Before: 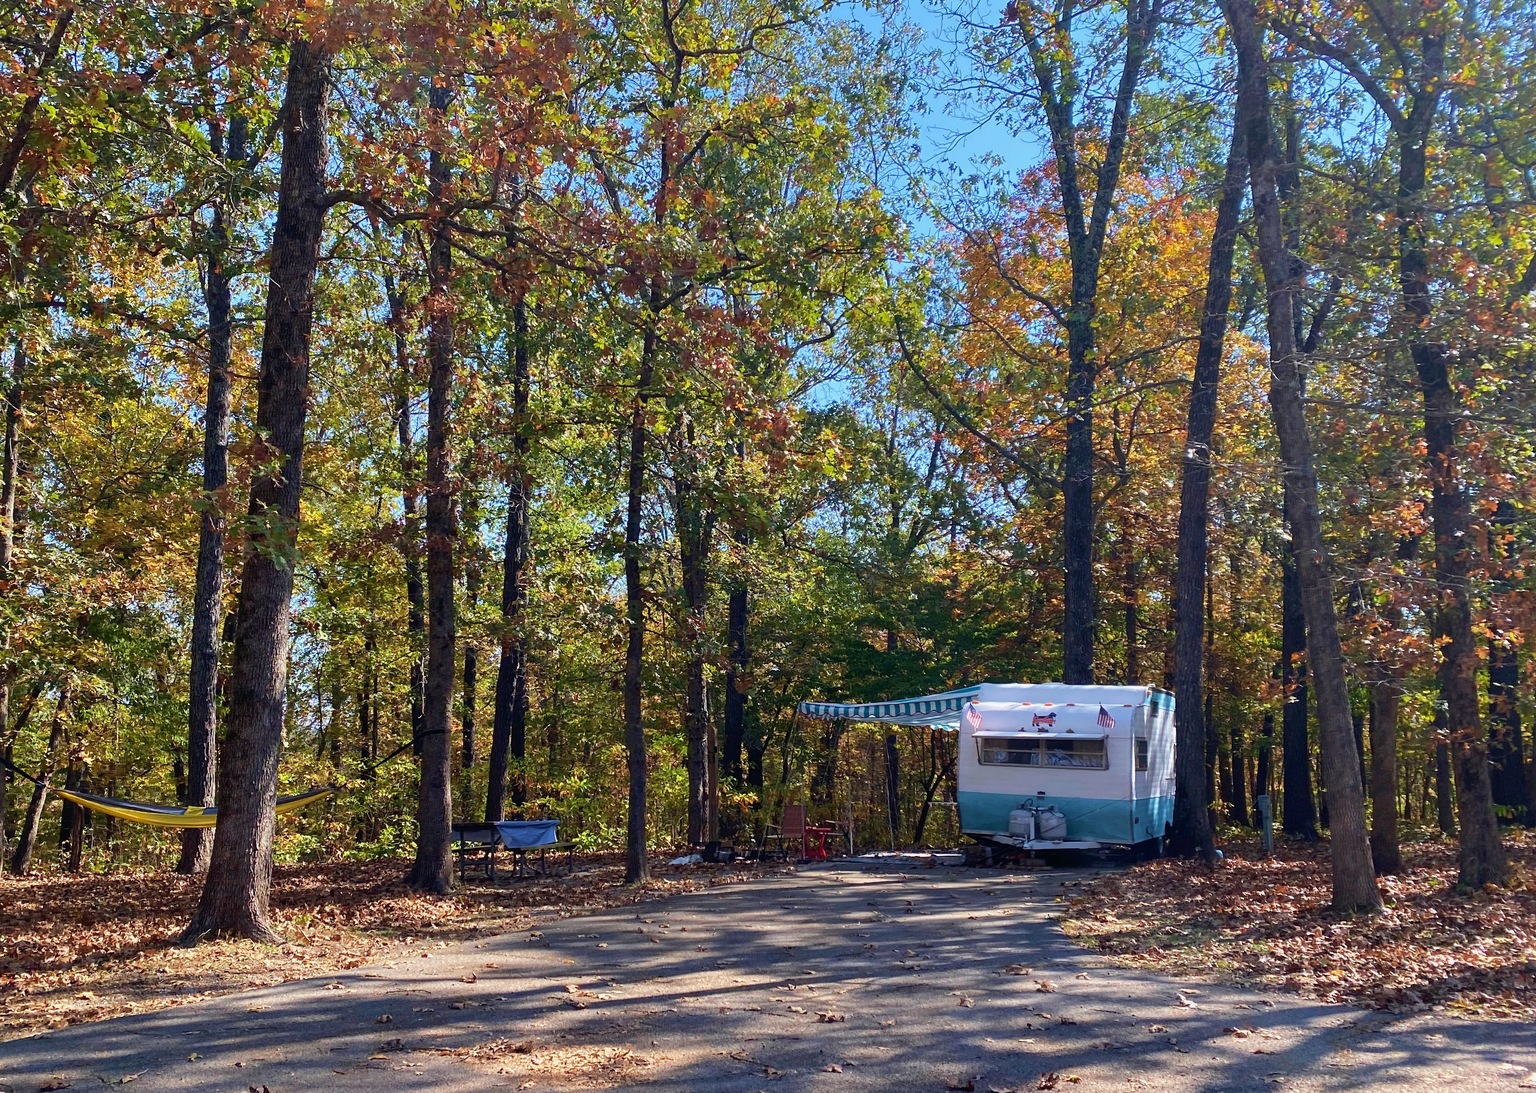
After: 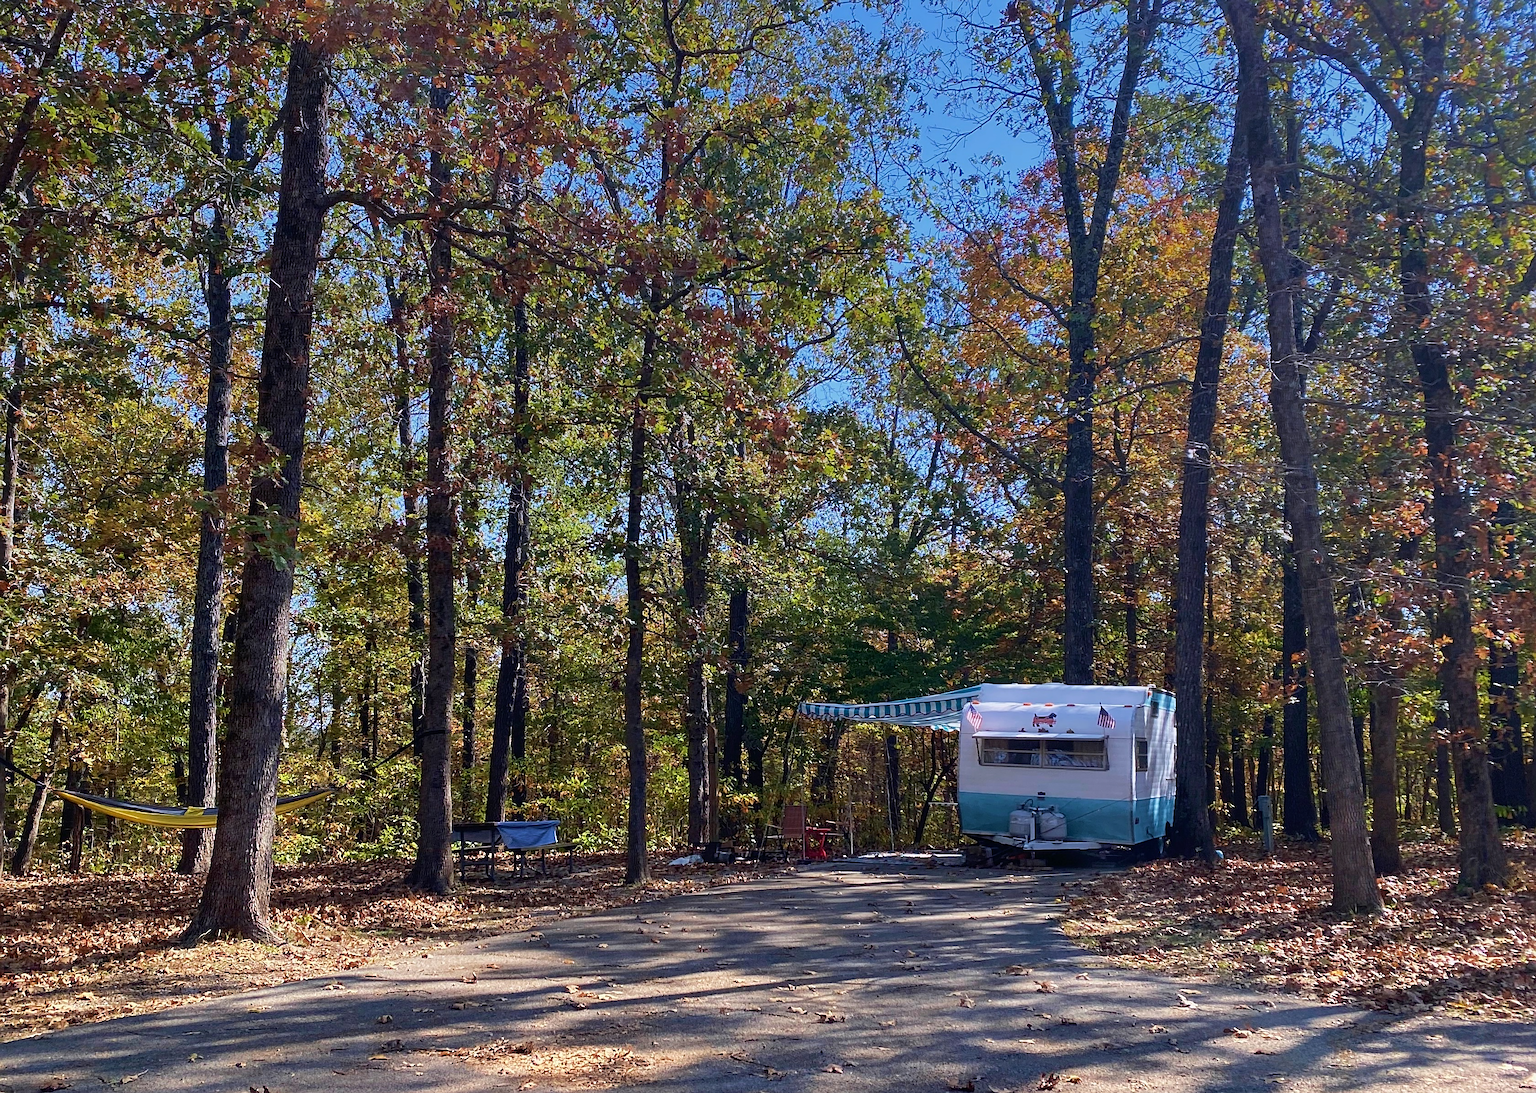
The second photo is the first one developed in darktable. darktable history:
sharpen: on, module defaults
graduated density: hue 238.83°, saturation 50%
tone equalizer: on, module defaults
